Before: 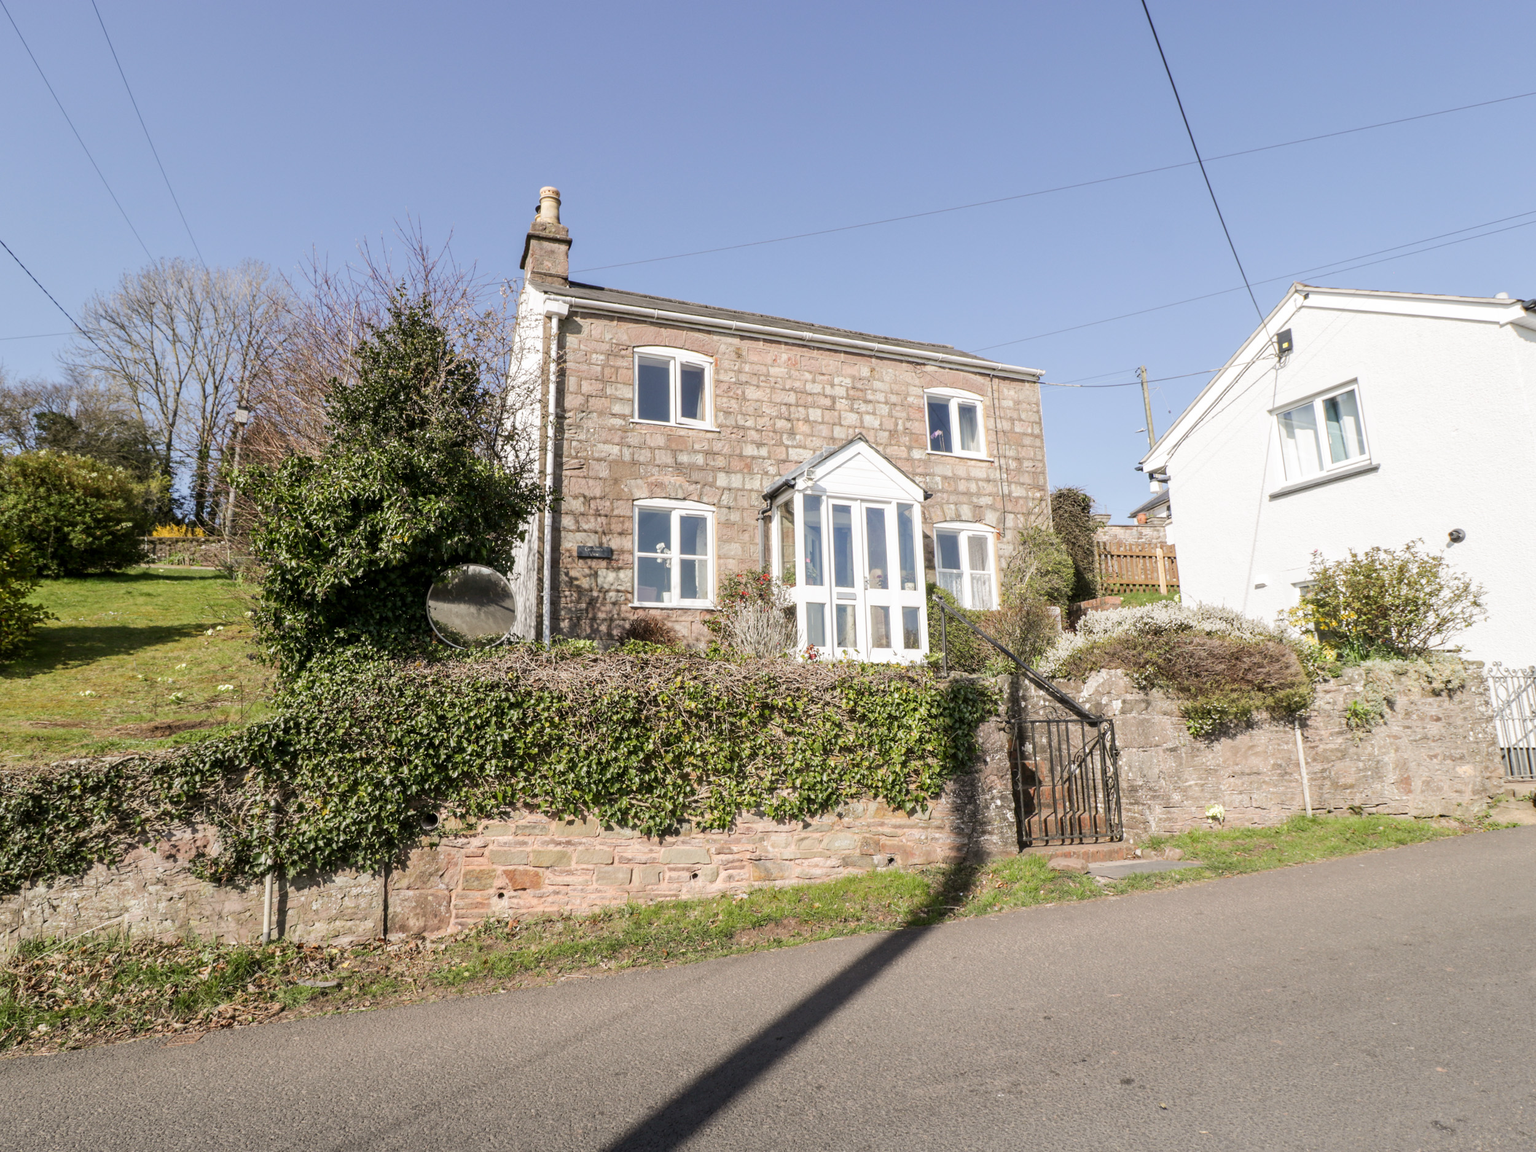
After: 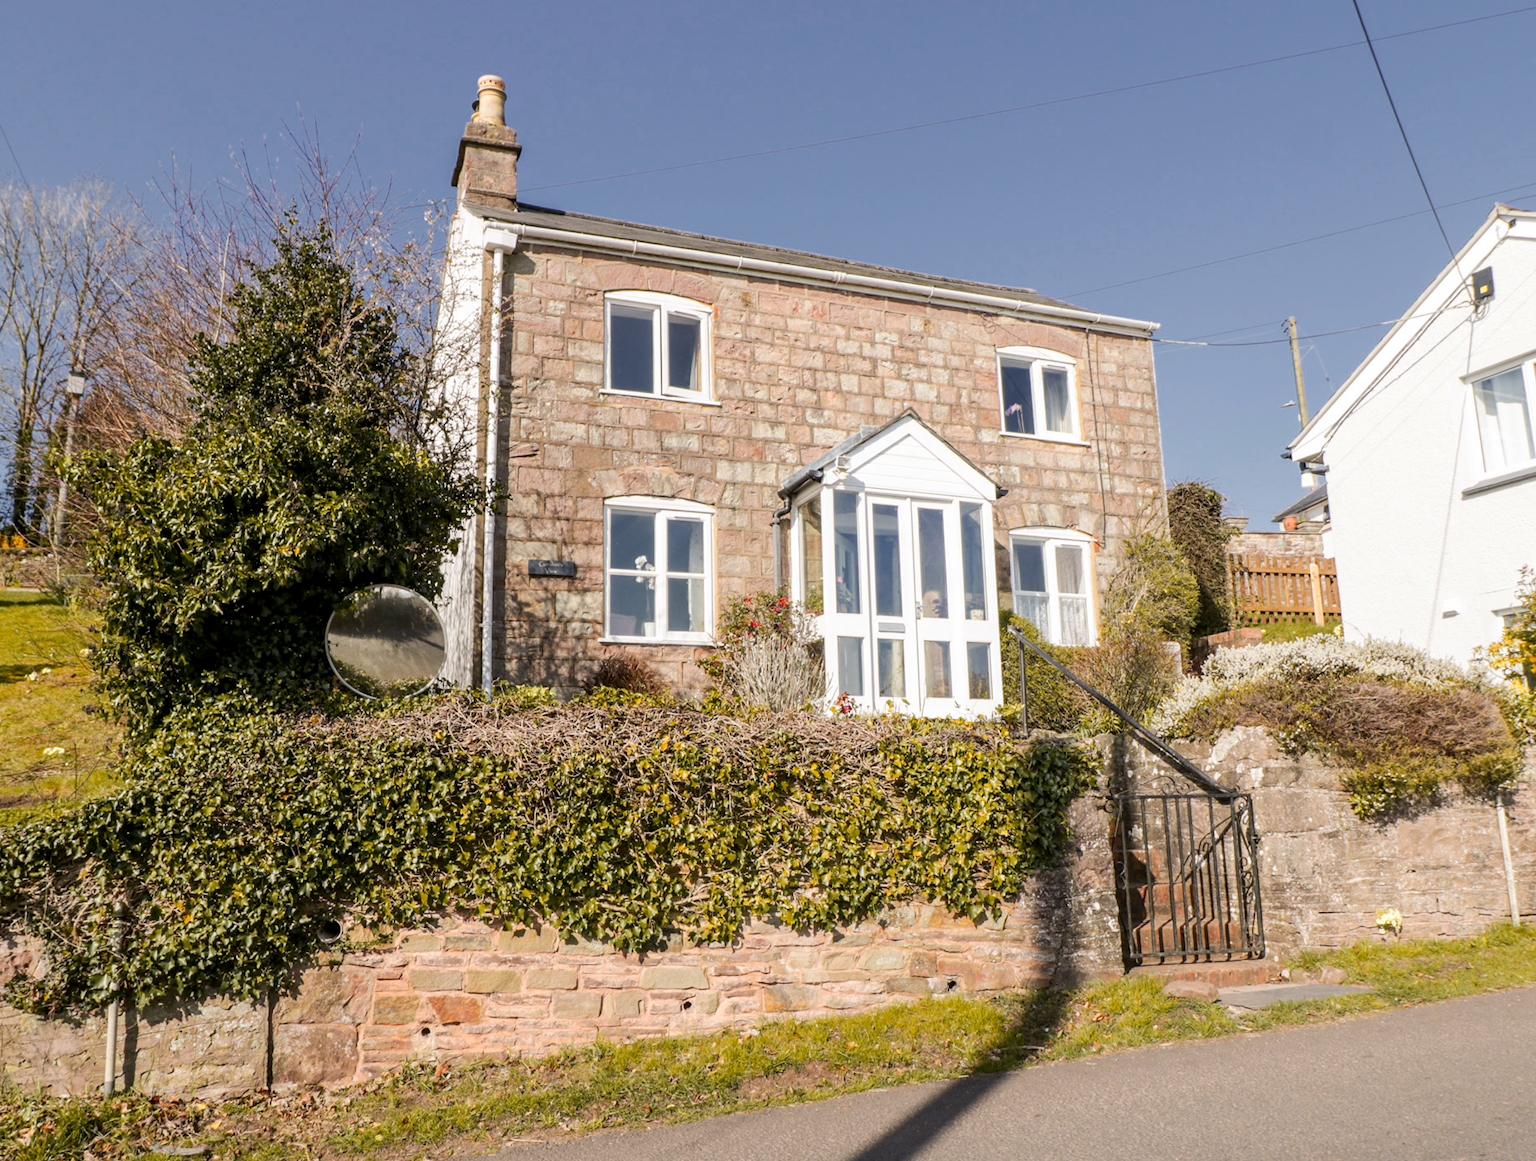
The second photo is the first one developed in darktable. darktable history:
crop and rotate: left 12.115%, top 11.395%, right 13.763%, bottom 13.846%
color zones: curves: ch0 [(0, 0.499) (0.143, 0.5) (0.286, 0.5) (0.429, 0.476) (0.571, 0.284) (0.714, 0.243) (0.857, 0.449) (1, 0.499)]; ch1 [(0, 0.532) (0.143, 0.645) (0.286, 0.696) (0.429, 0.211) (0.571, 0.504) (0.714, 0.493) (0.857, 0.495) (1, 0.532)]; ch2 [(0, 0.5) (0.143, 0.5) (0.286, 0.427) (0.429, 0.324) (0.571, 0.5) (0.714, 0.5) (0.857, 0.5) (1, 0.5)]
exposure: black level correction 0.002, compensate highlight preservation false
